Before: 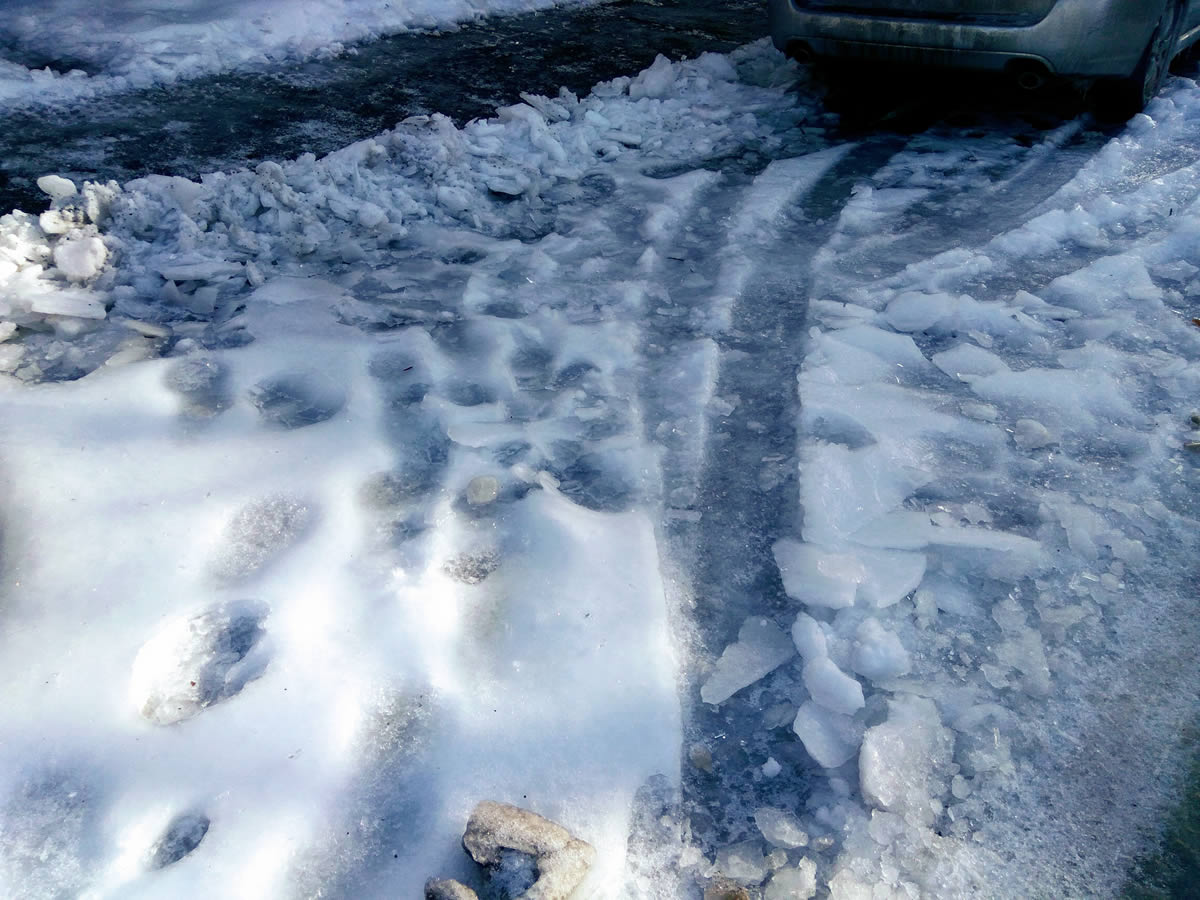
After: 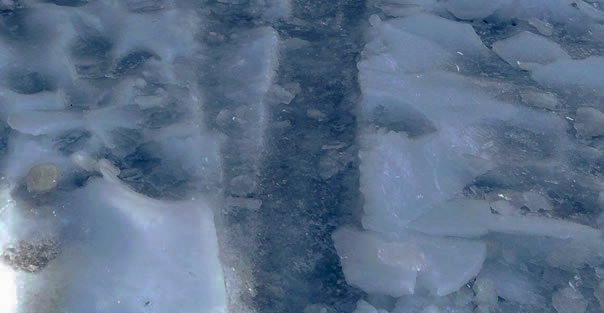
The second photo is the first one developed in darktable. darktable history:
crop: left 36.697%, top 34.704%, right 12.946%, bottom 30.472%
base curve: curves: ch0 [(0, 0) (0.841, 0.609) (1, 1)], preserve colors none
color balance rgb: perceptual saturation grading › global saturation 25.92%, global vibrance 20%
